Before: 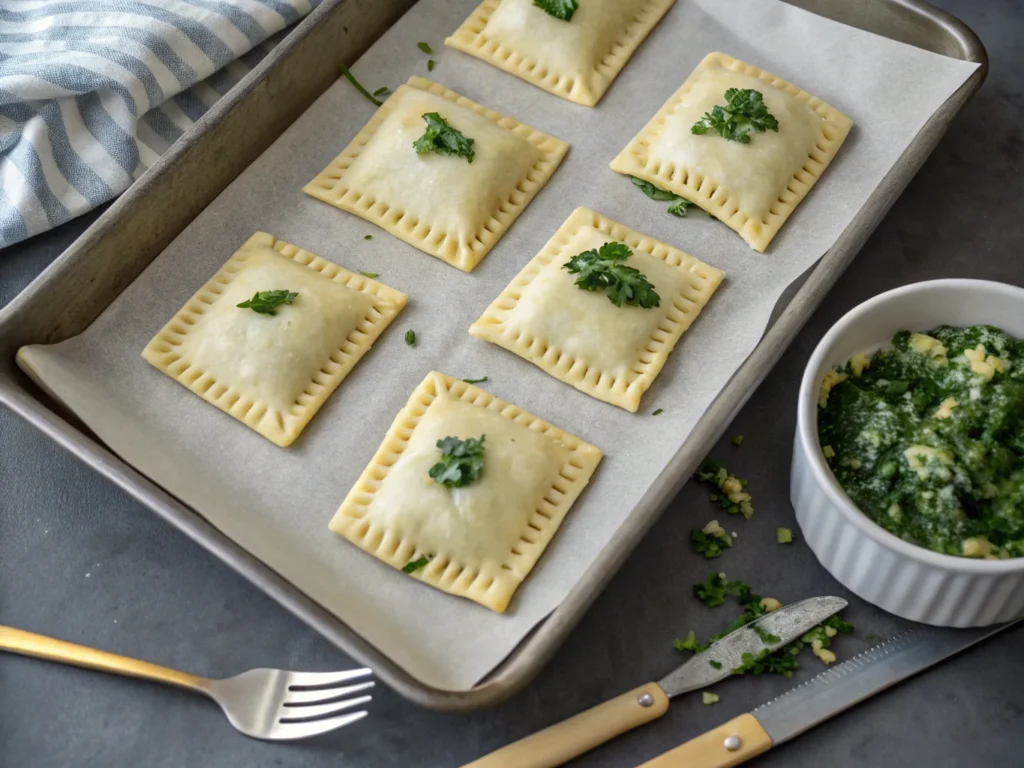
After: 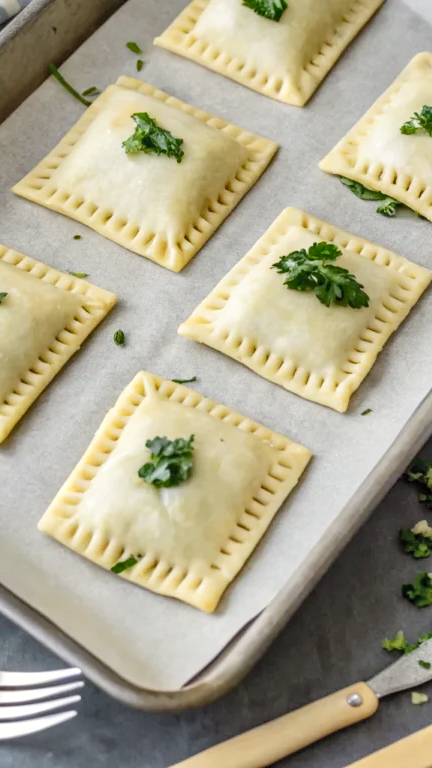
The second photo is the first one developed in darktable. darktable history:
contrast equalizer: octaves 7, y [[0.439, 0.44, 0.442, 0.457, 0.493, 0.498], [0.5 ×6], [0.5 ×6], [0 ×6], [0 ×6]], mix 0.316
crop: left 28.506%, right 29.246%
tone curve: curves: ch0 [(0, 0) (0.004, 0.001) (0.133, 0.112) (0.325, 0.362) (0.832, 0.893) (1, 1)], preserve colors none
local contrast: on, module defaults
shadows and highlights: shadows 60.88, soften with gaussian
contrast brightness saturation: brightness 0.149
exposure: exposure -0.025 EV, compensate highlight preservation false
